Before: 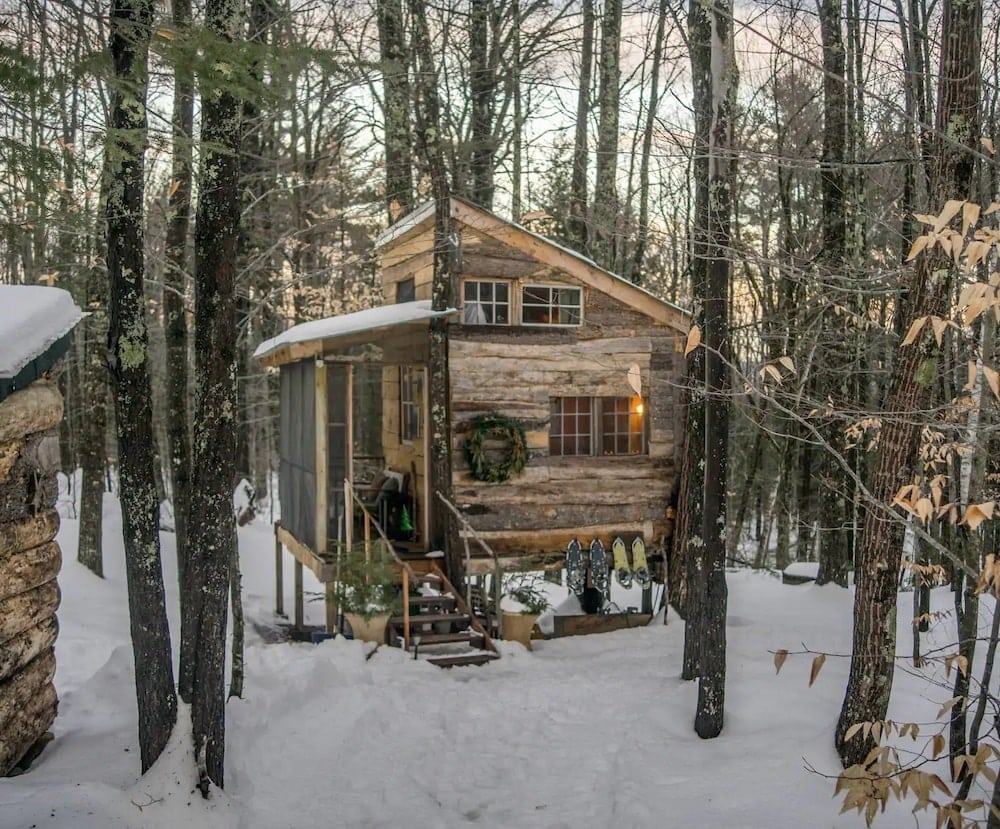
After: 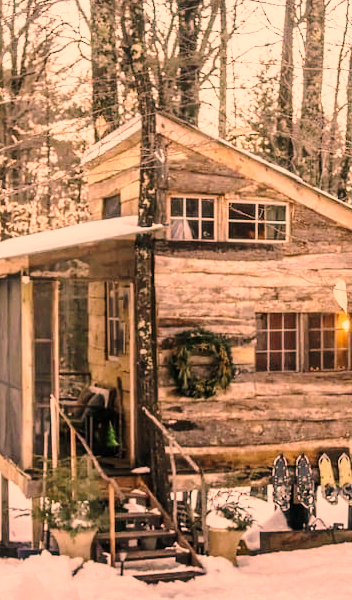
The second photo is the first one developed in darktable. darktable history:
crop and rotate: left 29.476%, top 10.214%, right 35.32%, bottom 17.333%
tone curve: curves: ch0 [(0, 0) (0.003, 0.003) (0.011, 0.012) (0.025, 0.026) (0.044, 0.047) (0.069, 0.073) (0.1, 0.105) (0.136, 0.143) (0.177, 0.187) (0.224, 0.237) (0.277, 0.293) (0.335, 0.354) (0.399, 0.422) (0.468, 0.495) (0.543, 0.574) (0.623, 0.659) (0.709, 0.749) (0.801, 0.846) (0.898, 0.932) (1, 1)], preserve colors none
base curve: curves: ch0 [(0, 0) (0.028, 0.03) (0.121, 0.232) (0.46, 0.748) (0.859, 0.968) (1, 1)], preserve colors none
color correction: highlights a* 40, highlights b* 40, saturation 0.69
